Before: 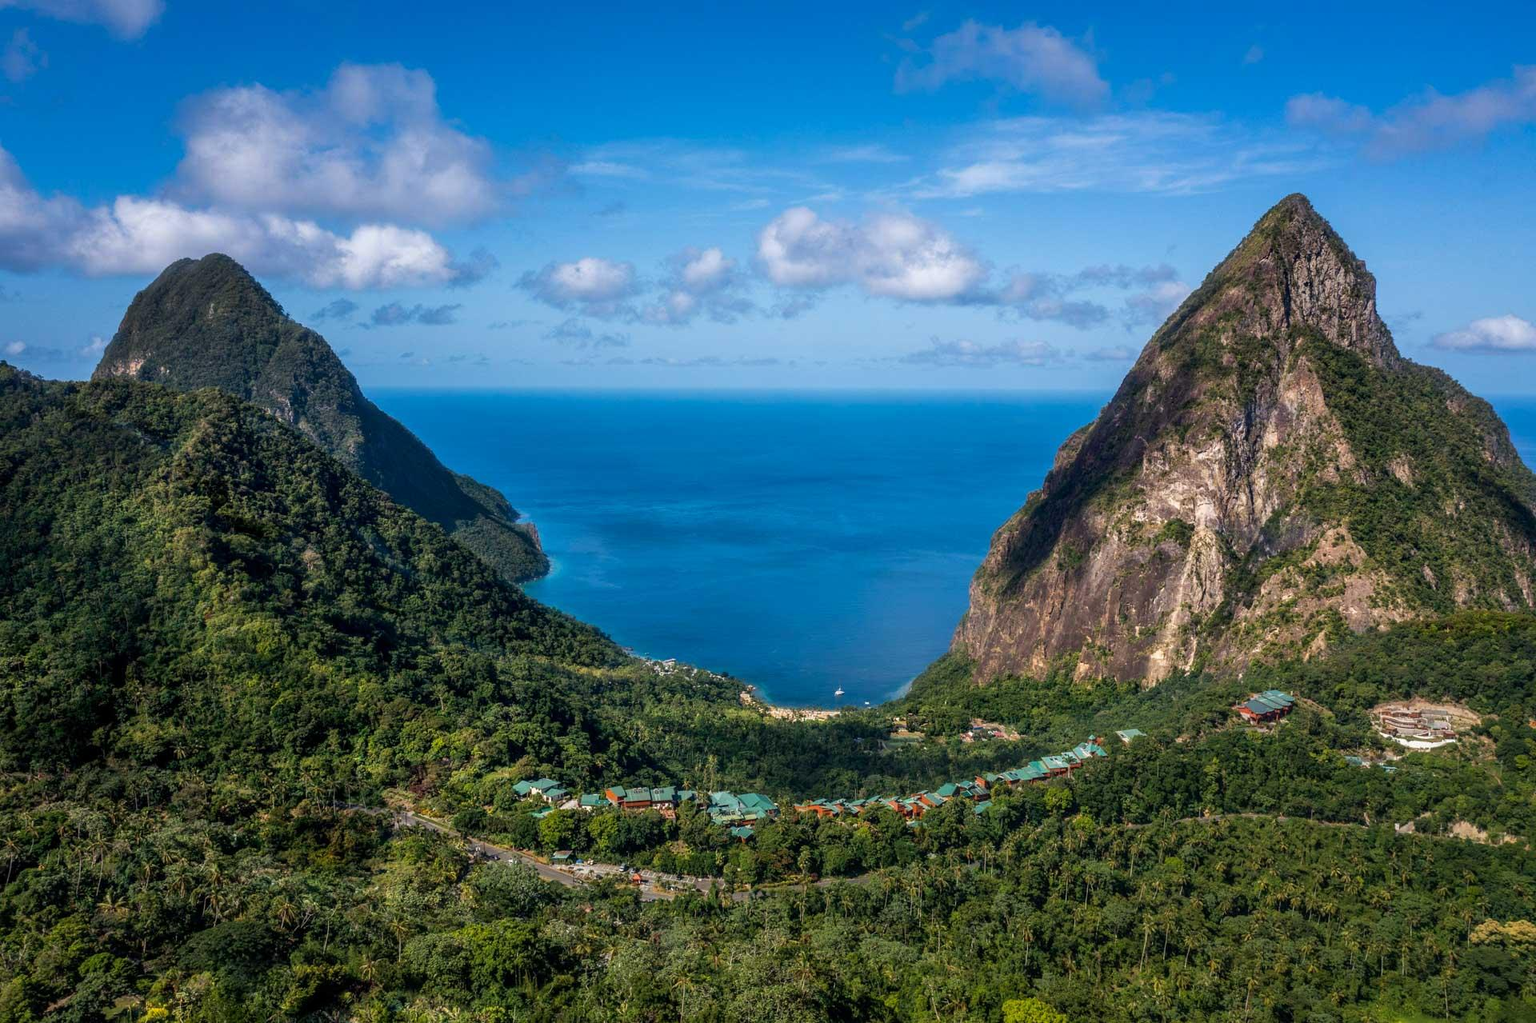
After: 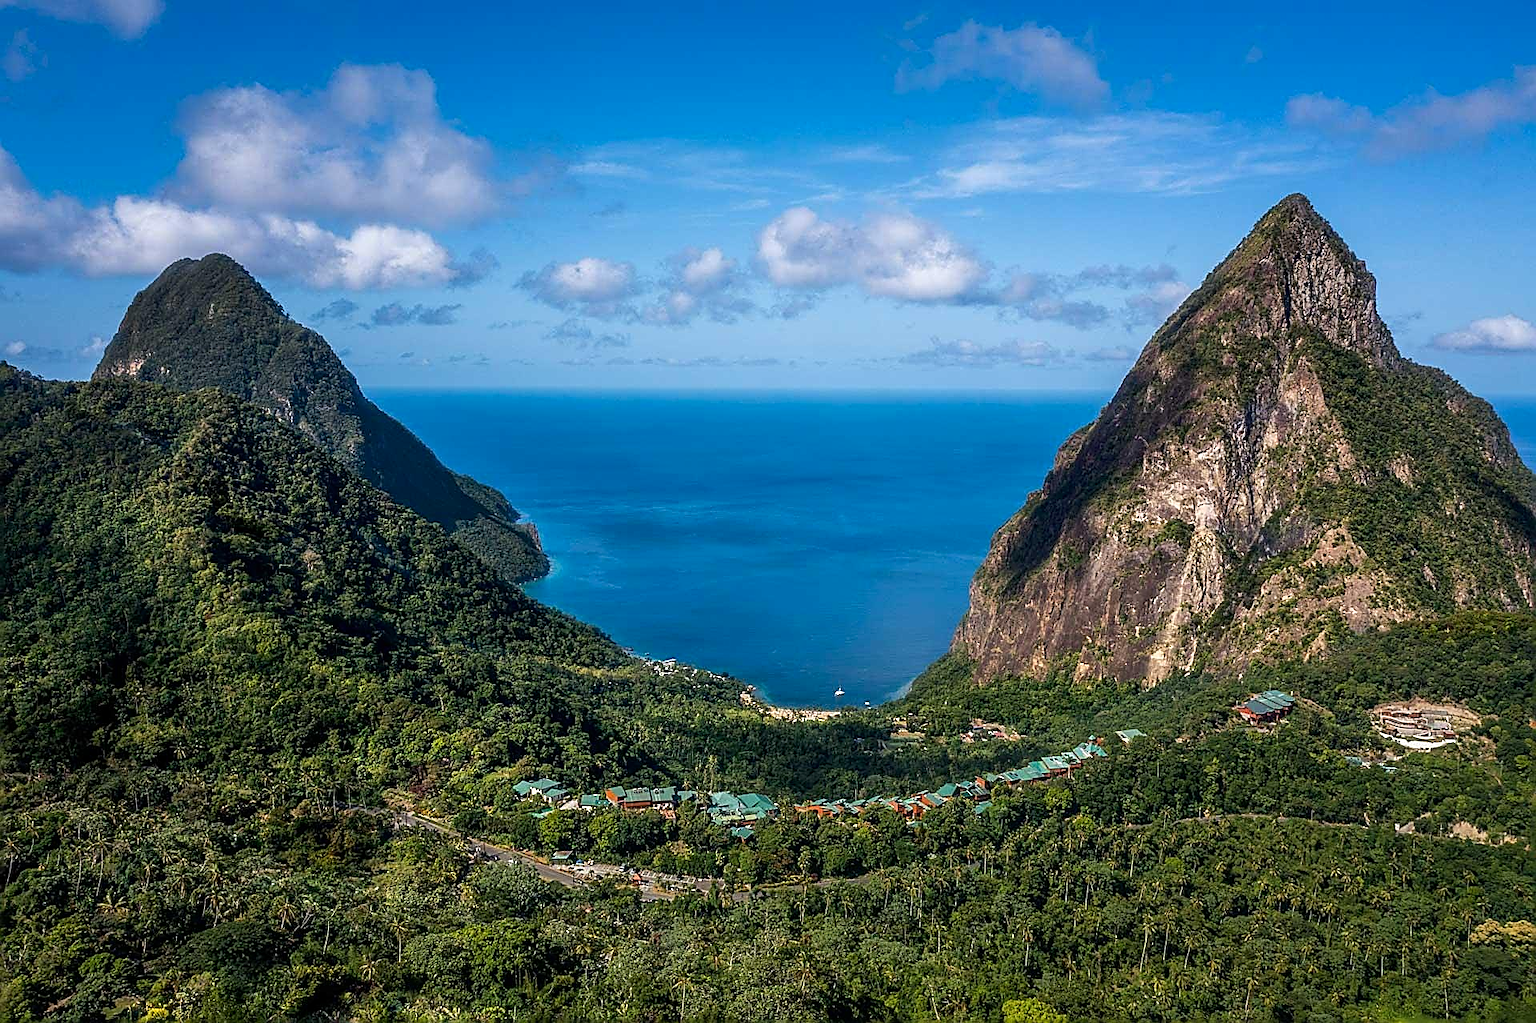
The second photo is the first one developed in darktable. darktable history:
contrast brightness saturation: contrast 0.08, saturation 0.02
sharpen: radius 1.685, amount 1.294
exposure: compensate highlight preservation false
